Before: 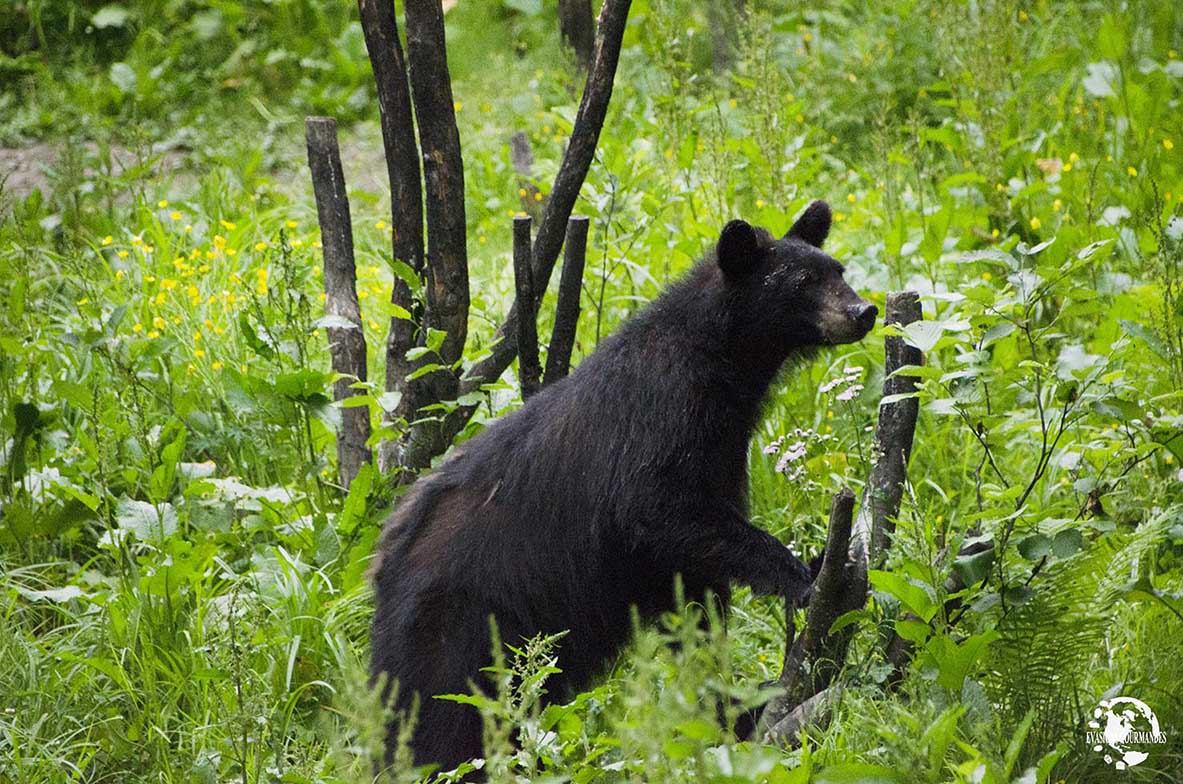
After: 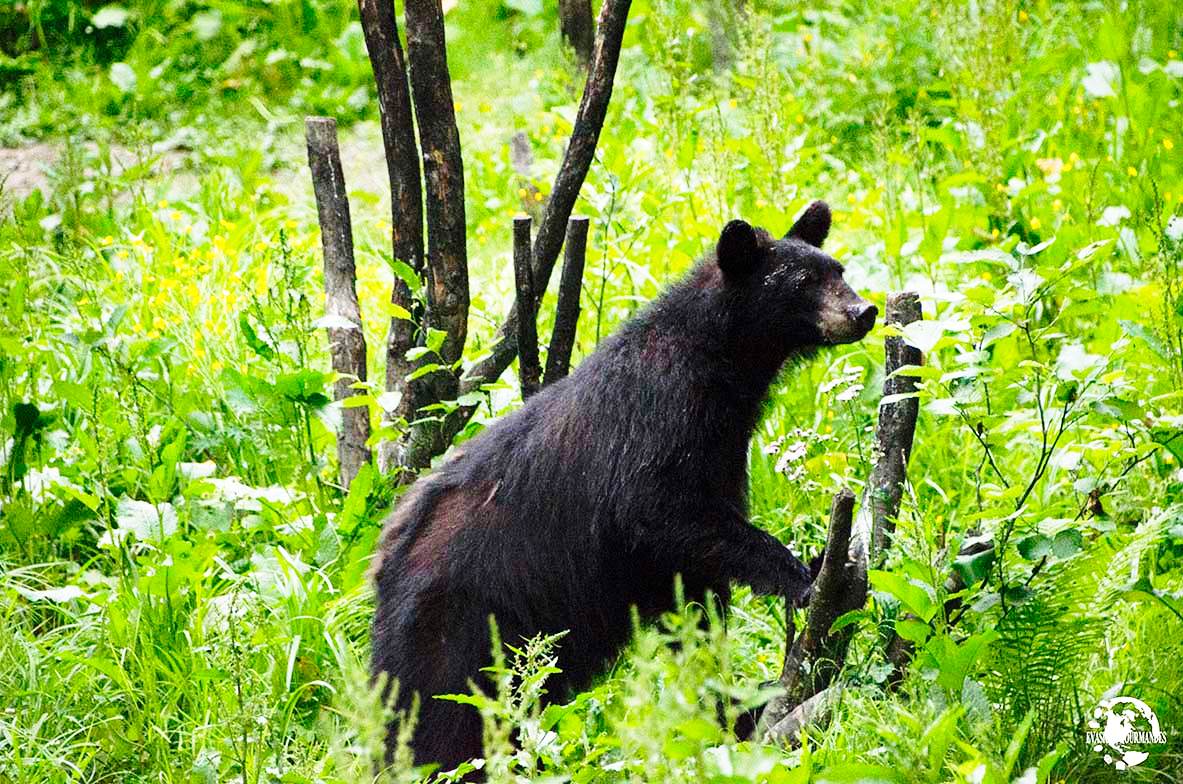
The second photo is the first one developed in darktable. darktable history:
exposure: exposure 0.217 EV, compensate highlight preservation false
base curve: curves: ch0 [(0, 0) (0.028, 0.03) (0.121, 0.232) (0.46, 0.748) (0.859, 0.968) (1, 1)], preserve colors none
